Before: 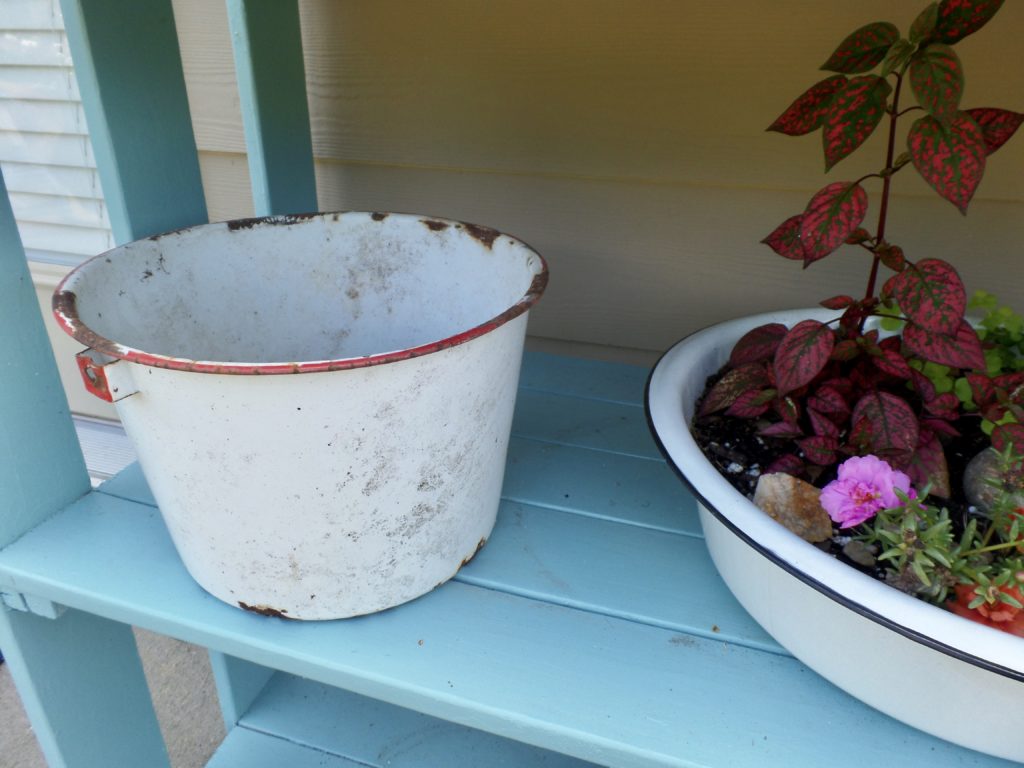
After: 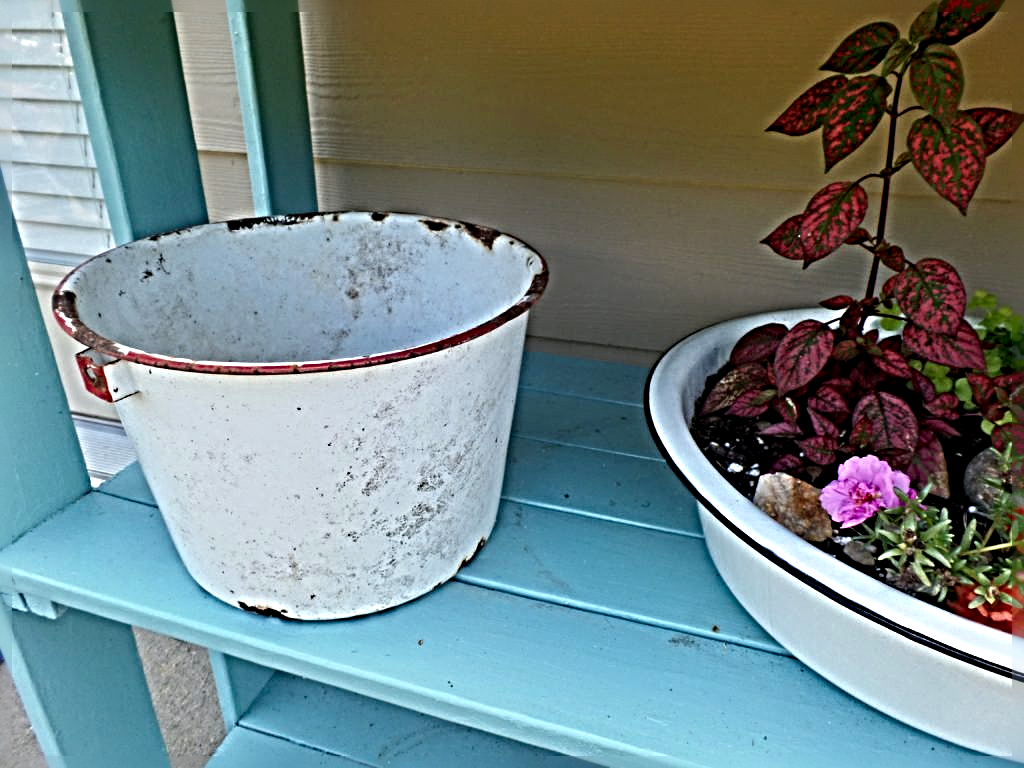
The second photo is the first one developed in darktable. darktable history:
sharpen: radius 6.285, amount 1.795, threshold 0.22
